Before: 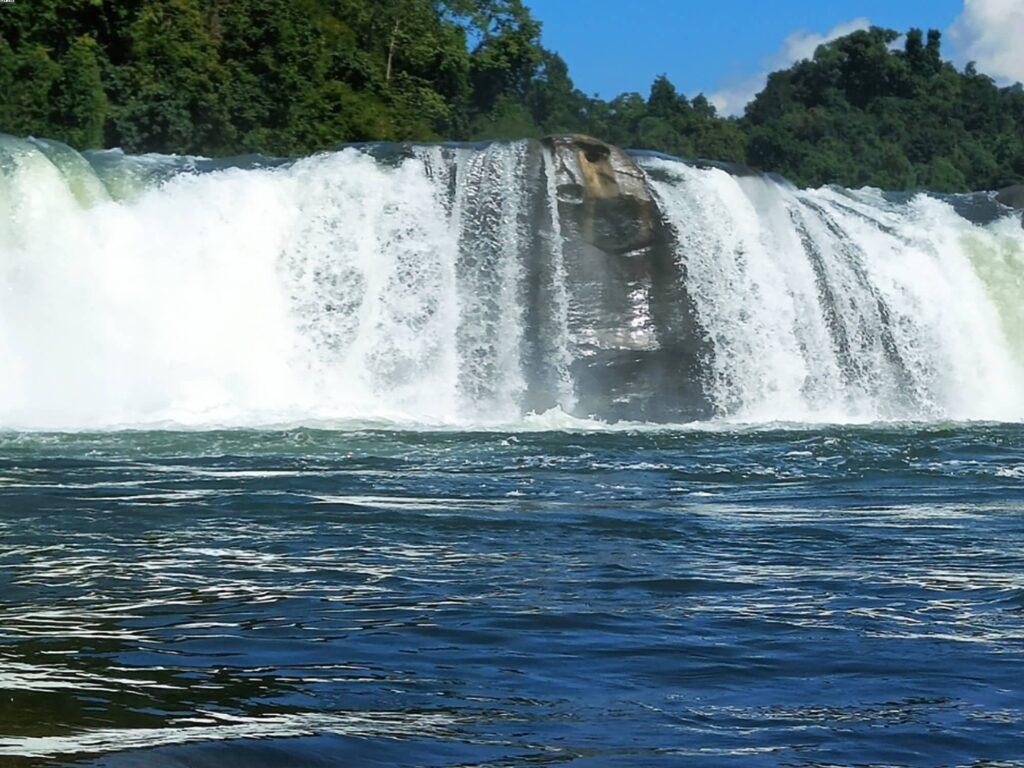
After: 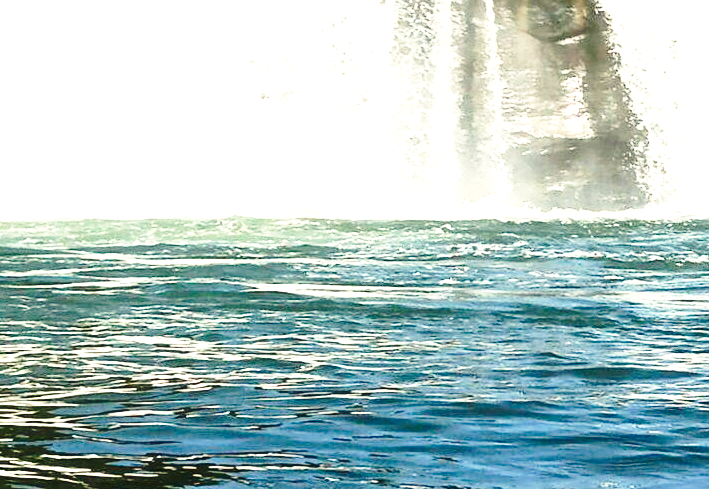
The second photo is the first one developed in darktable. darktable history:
crop: left 6.488%, top 27.668%, right 24.183%, bottom 8.656%
base curve: curves: ch0 [(0, 0) (0.032, 0.037) (0.105, 0.228) (0.435, 0.76) (0.856, 0.983) (1, 1)], preserve colors none
exposure: black level correction 0, exposure 1.015 EV, compensate exposure bias true, compensate highlight preservation false
white balance: red 1.138, green 0.996, blue 0.812
tone equalizer: -8 EV -0.417 EV, -7 EV -0.389 EV, -6 EV -0.333 EV, -5 EV -0.222 EV, -3 EV 0.222 EV, -2 EV 0.333 EV, -1 EV 0.389 EV, +0 EV 0.417 EV, edges refinement/feathering 500, mask exposure compensation -1.57 EV, preserve details no
